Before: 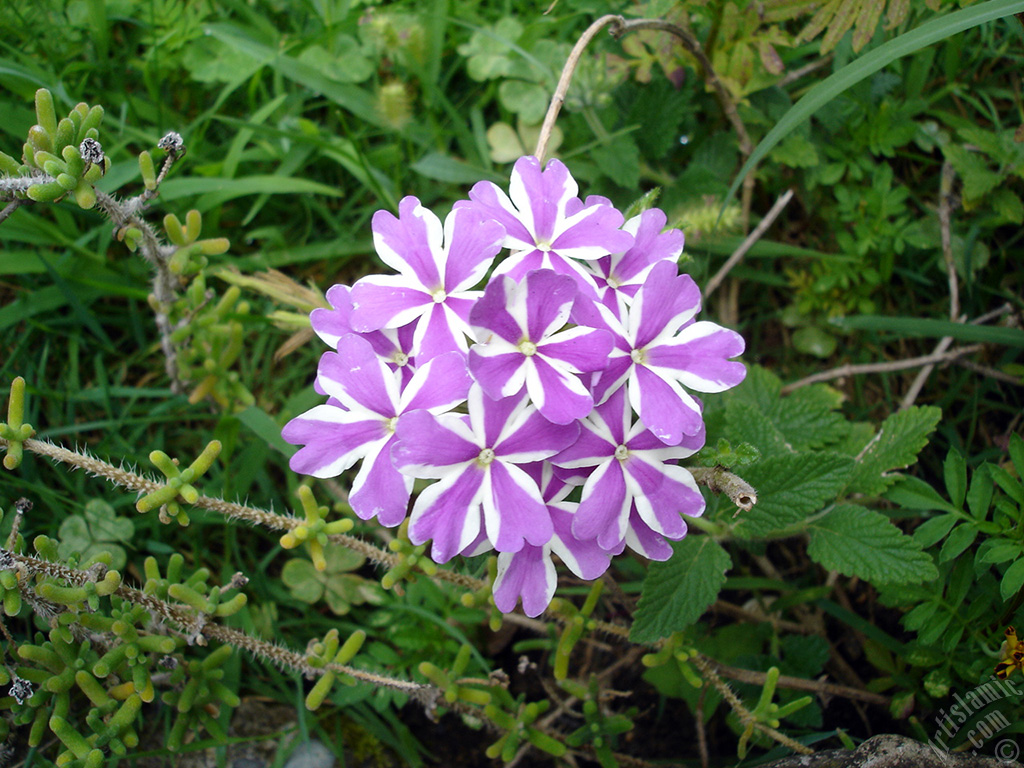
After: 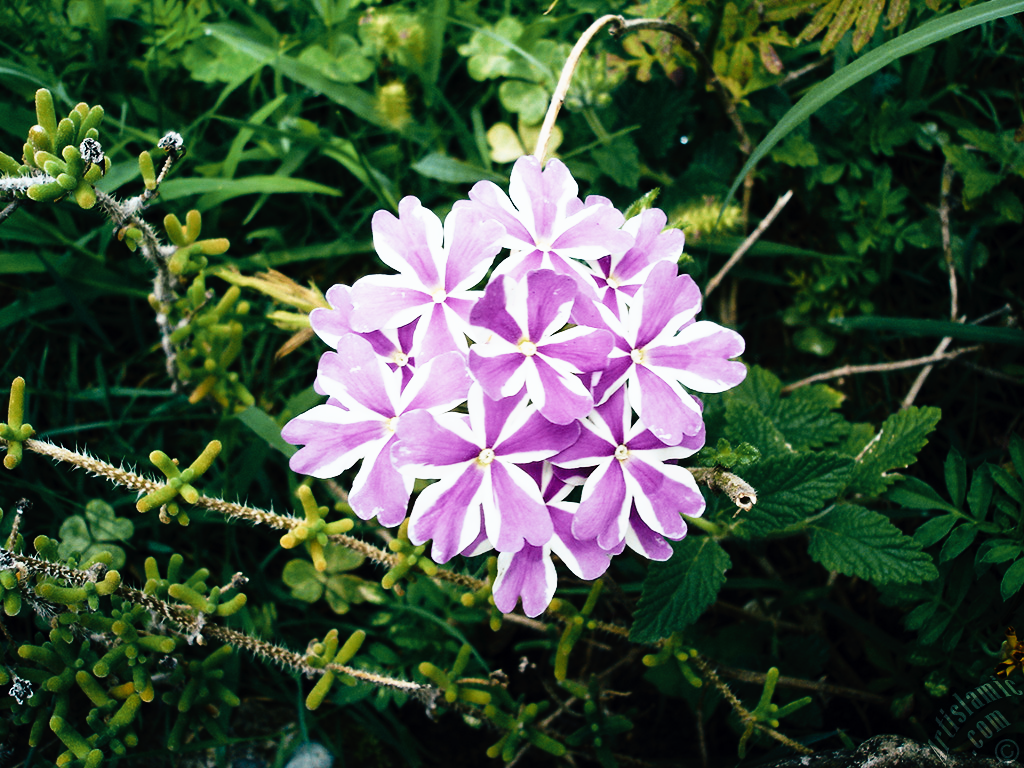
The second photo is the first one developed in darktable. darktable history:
tone curve: curves: ch0 [(0, 0) (0.003, 0.001) (0.011, 0.005) (0.025, 0.01) (0.044, 0.016) (0.069, 0.019) (0.1, 0.024) (0.136, 0.03) (0.177, 0.045) (0.224, 0.071) (0.277, 0.122) (0.335, 0.202) (0.399, 0.326) (0.468, 0.471) (0.543, 0.638) (0.623, 0.798) (0.709, 0.913) (0.801, 0.97) (0.898, 0.983) (1, 1)], preserve colors none
color look up table: target L [95.86, 66.21, 75.67, 57.67, 67.12, 70.98, 51.63, 56.99, 55.39, 52.41, 56.15, 42.51, 42.07, 23.68, 200, 67.09, 70.44, 53.36, 53.57, 41.4, 44.85, 43.37, 38.69, 27.31, 15.53, 0.111, 81.24, 69.22, 68.91, 70.05, 44.33, 50.15, 56.33, 39.9, 37.56, 33.51, 38.74, 36.76, 40.14, 27.85, 4.597, 57.61, 78.27, 71.27, 55.59, 55.41, 54.19, 44.11, 26.46], target a [-4.111, 2.544, -0.486, -18.23, 0.053, -14.02, -22.3, -23.44, -11.78, 4.348, -0.53, -17.85, -15.22, -14.39, 0, 3.307, 8.514, 15.21, 24.76, 30.77, 21.26, 19.31, 20.35, 28.22, -0.684, 0.699, 3.21, 16.32, 15.16, -1.648, 37.68, 30.96, 16.68, 32.78, 30.81, 17.04, 0.832, -3.013, -1.001, 23.58, 6.883, -17.27, -14.79, -12.51, -15.5, -16.75, -13.2, -9.89, -11.72], target b [24.13, 40.65, 24.65, -11.23, 43.09, 6.862, 26.66, 18.73, 21.78, 29.84, 7.013, 11.49, 4.451, 13.8, 0, 42.76, 16.86, 31.07, -1.769, 23.3, 3.611, 27.96, 31.36, 41.5, 2.667, -2.619, -4.038, -13.7, -4.135, 2.092, -22.51, -15.31, -10.18, -24.88, -12.99, -10.15, -20.56, -14.92, -19.5, -23.87, -18.97, -13.3, -20.89, -15.97, -13.11, -9.595, -14.34, -9.852, -5.407], num patches 49
